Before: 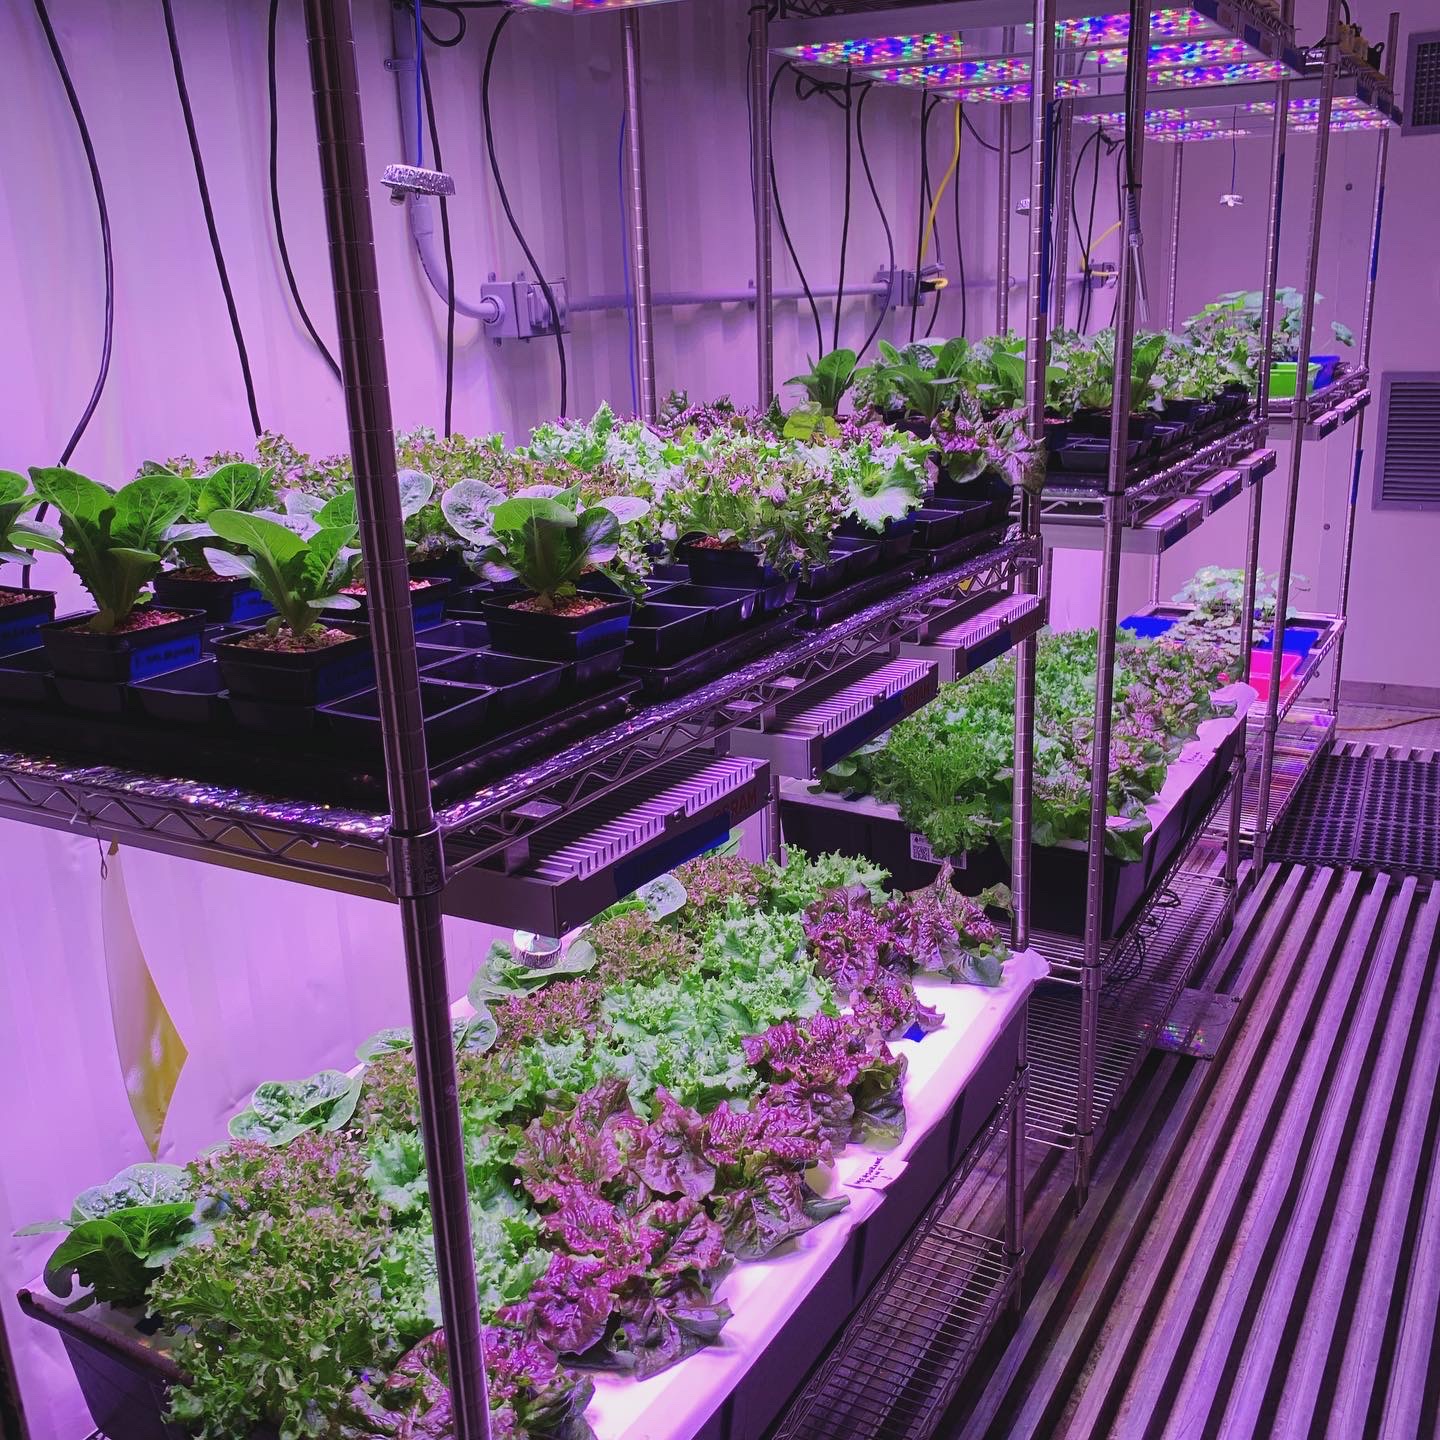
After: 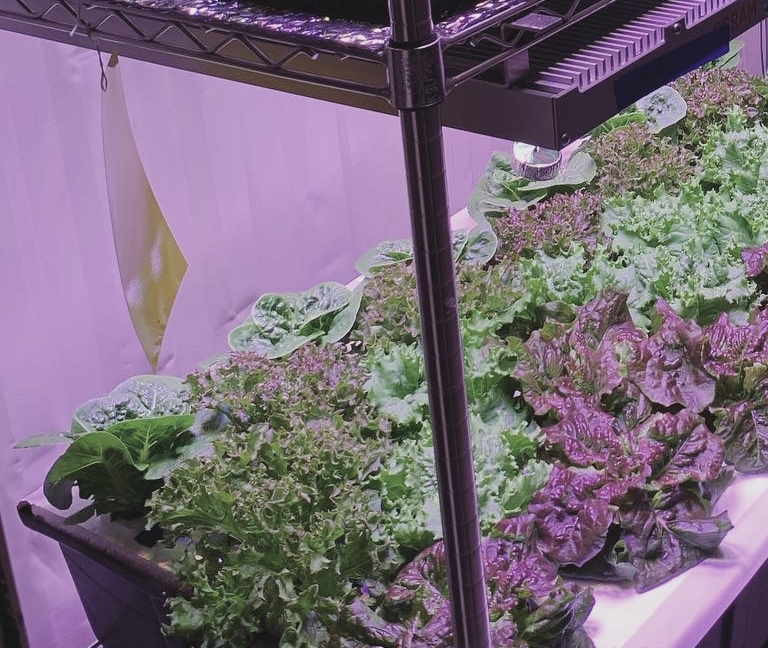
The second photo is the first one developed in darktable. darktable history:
crop and rotate: top 54.778%, right 46.61%, bottom 0.159%
contrast brightness saturation: contrast -0.05, saturation -0.41
